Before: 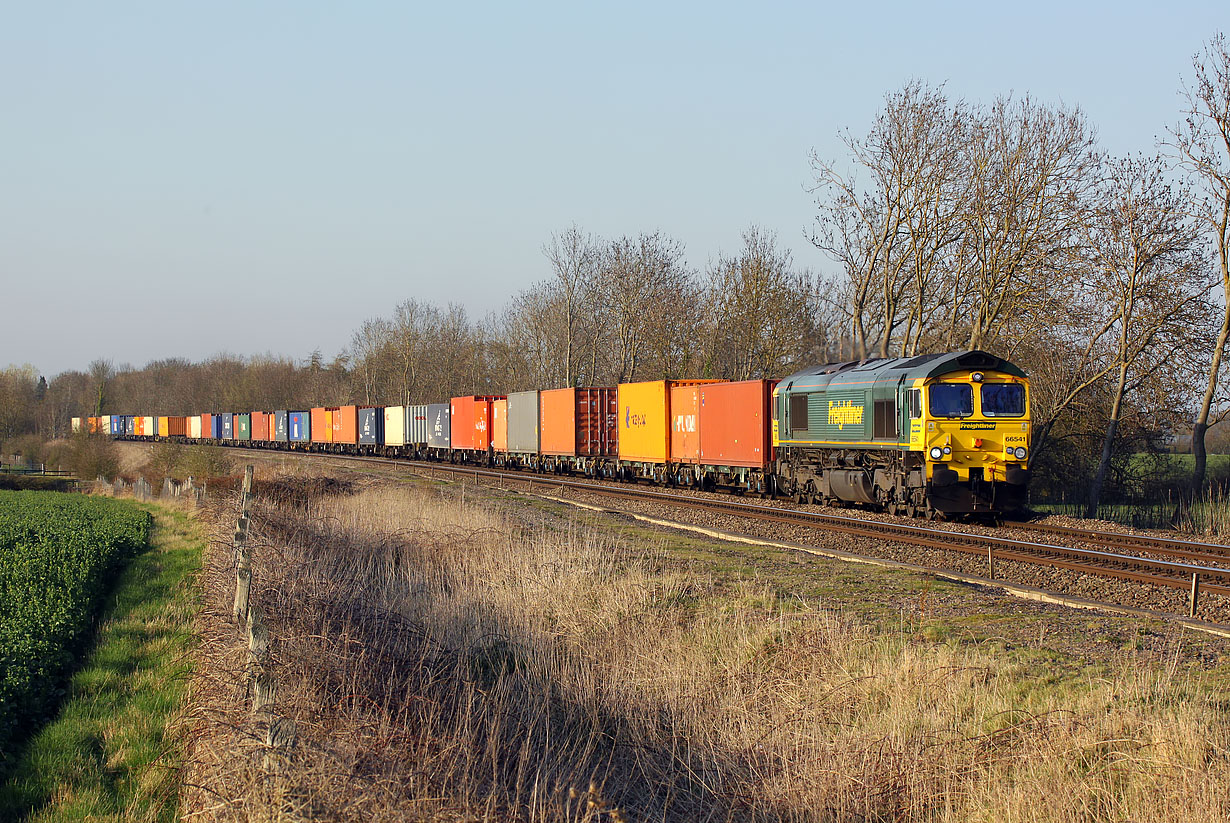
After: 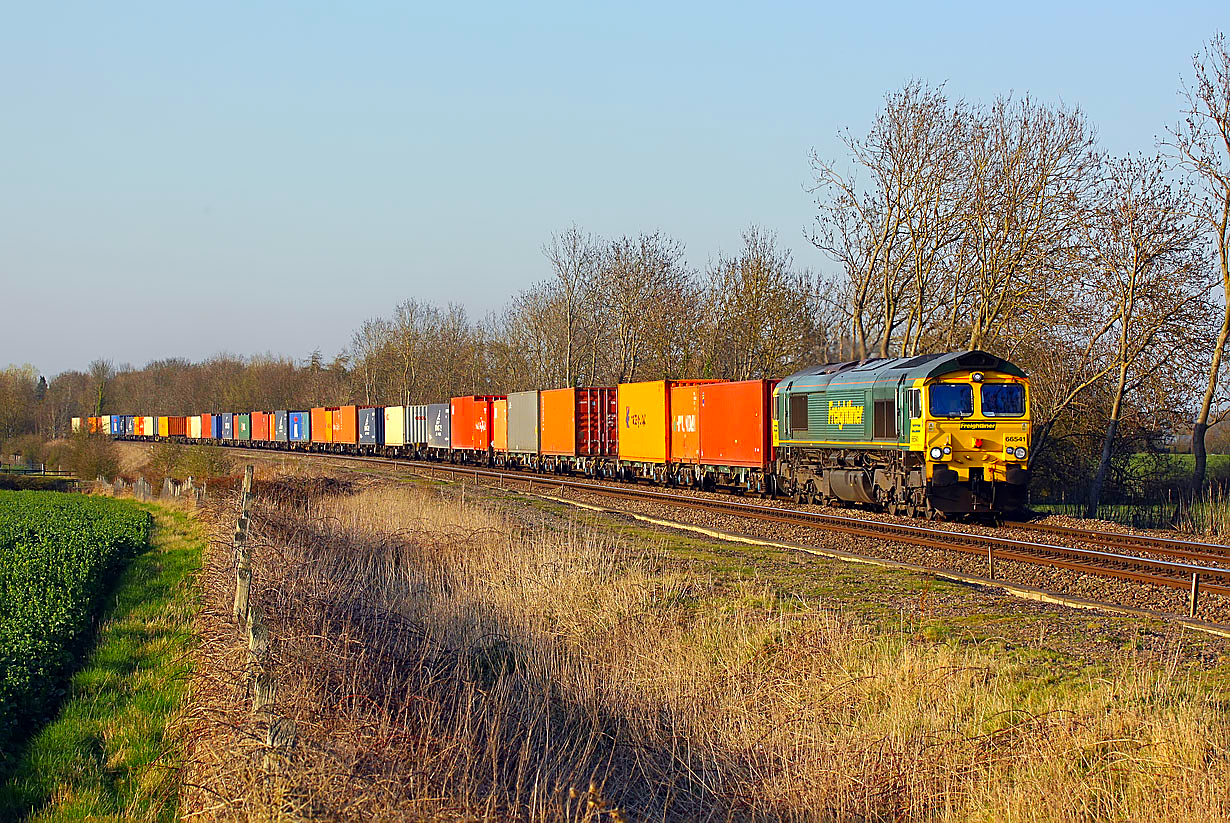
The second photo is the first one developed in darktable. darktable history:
contrast brightness saturation: saturation 0.494
sharpen: on, module defaults
